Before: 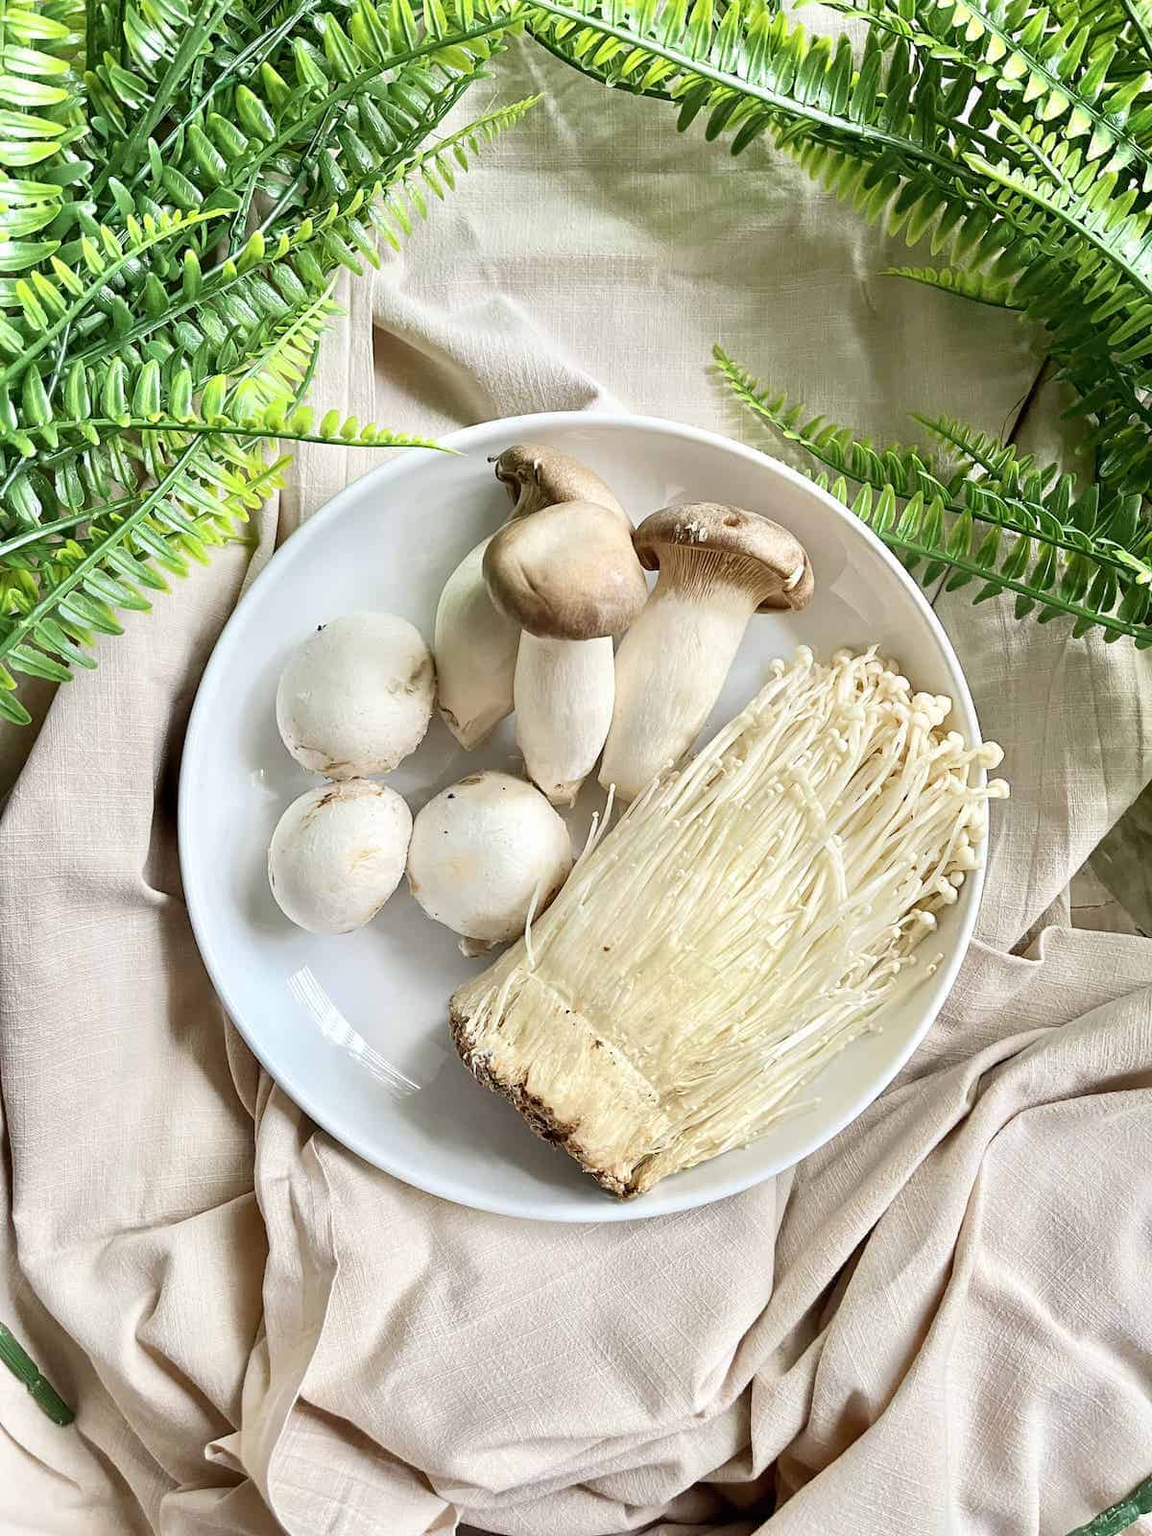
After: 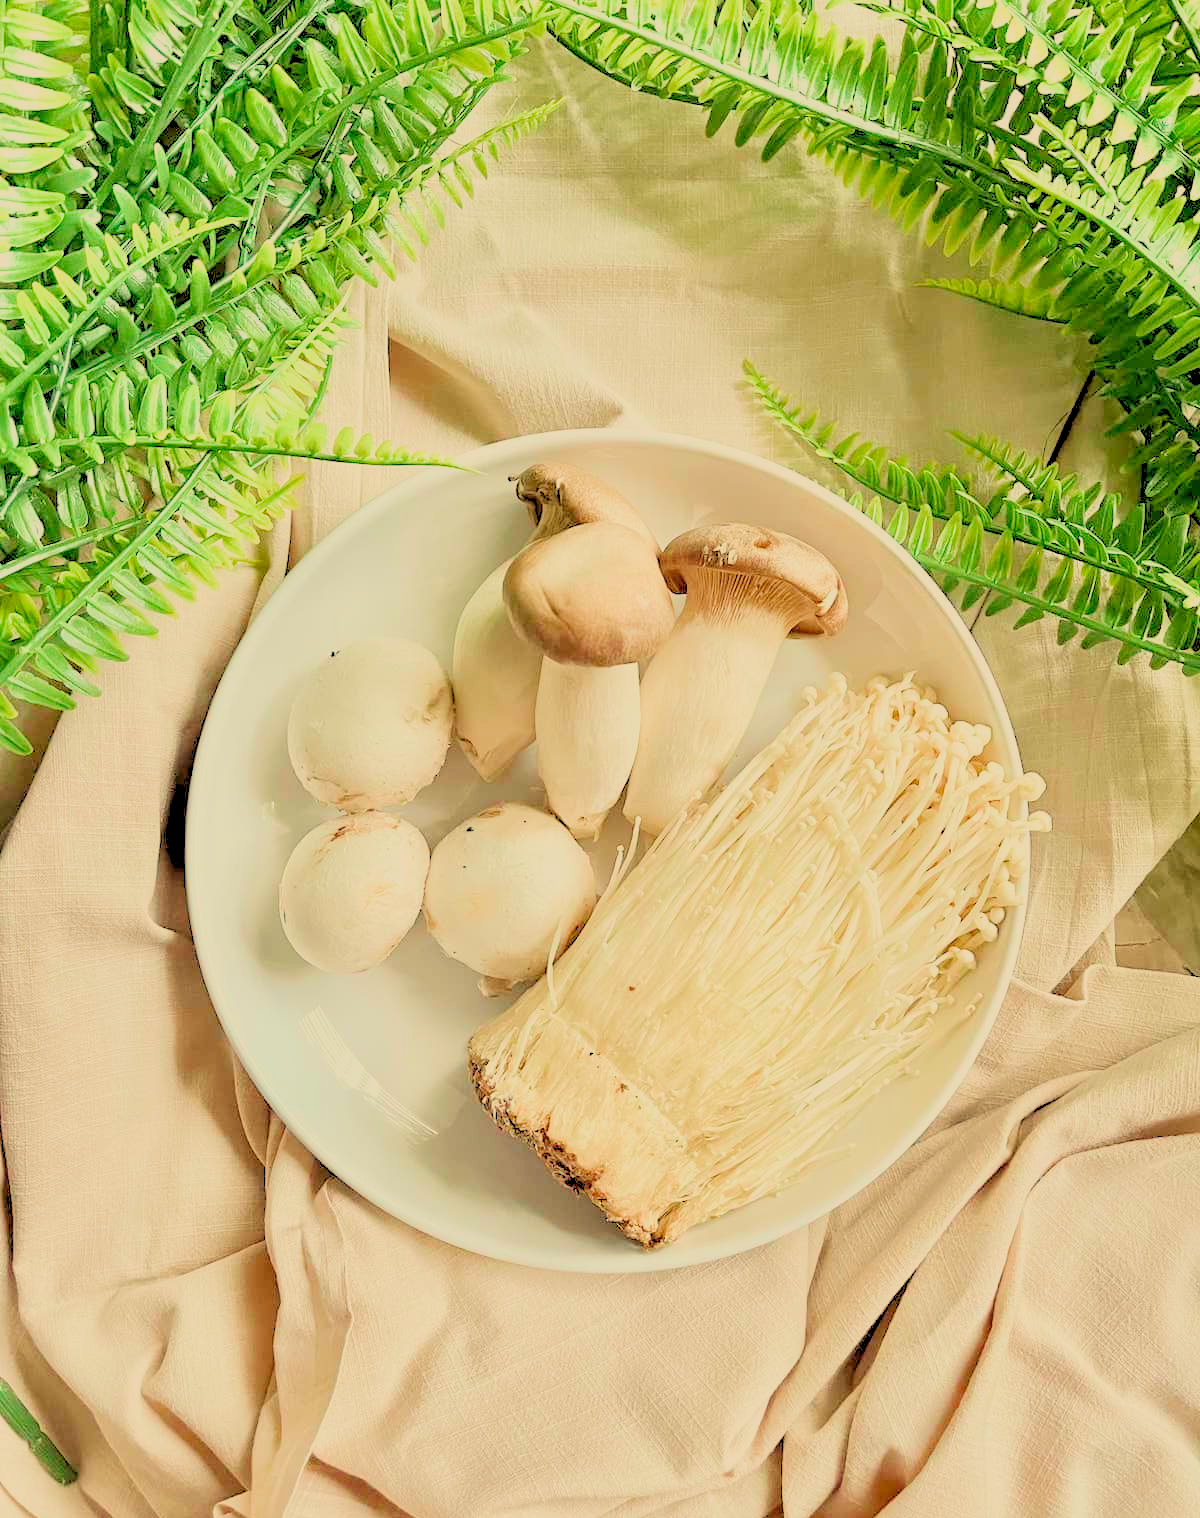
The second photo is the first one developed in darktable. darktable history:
exposure: black level correction 0, exposure 1.1 EV, compensate exposure bias true, compensate highlight preservation false
rgb levels: preserve colors sum RGB, levels [[0.038, 0.433, 0.934], [0, 0.5, 1], [0, 0.5, 1]]
crop and rotate: top 0%, bottom 5.097%
filmic rgb: black relative exposure -8.79 EV, white relative exposure 4.98 EV, threshold 3 EV, target black luminance 0%, hardness 3.77, latitude 66.33%, contrast 0.822, shadows ↔ highlights balance 20%, color science v5 (2021), contrast in shadows safe, contrast in highlights safe, enable highlight reconstruction true
white balance: red 1.08, blue 0.791
